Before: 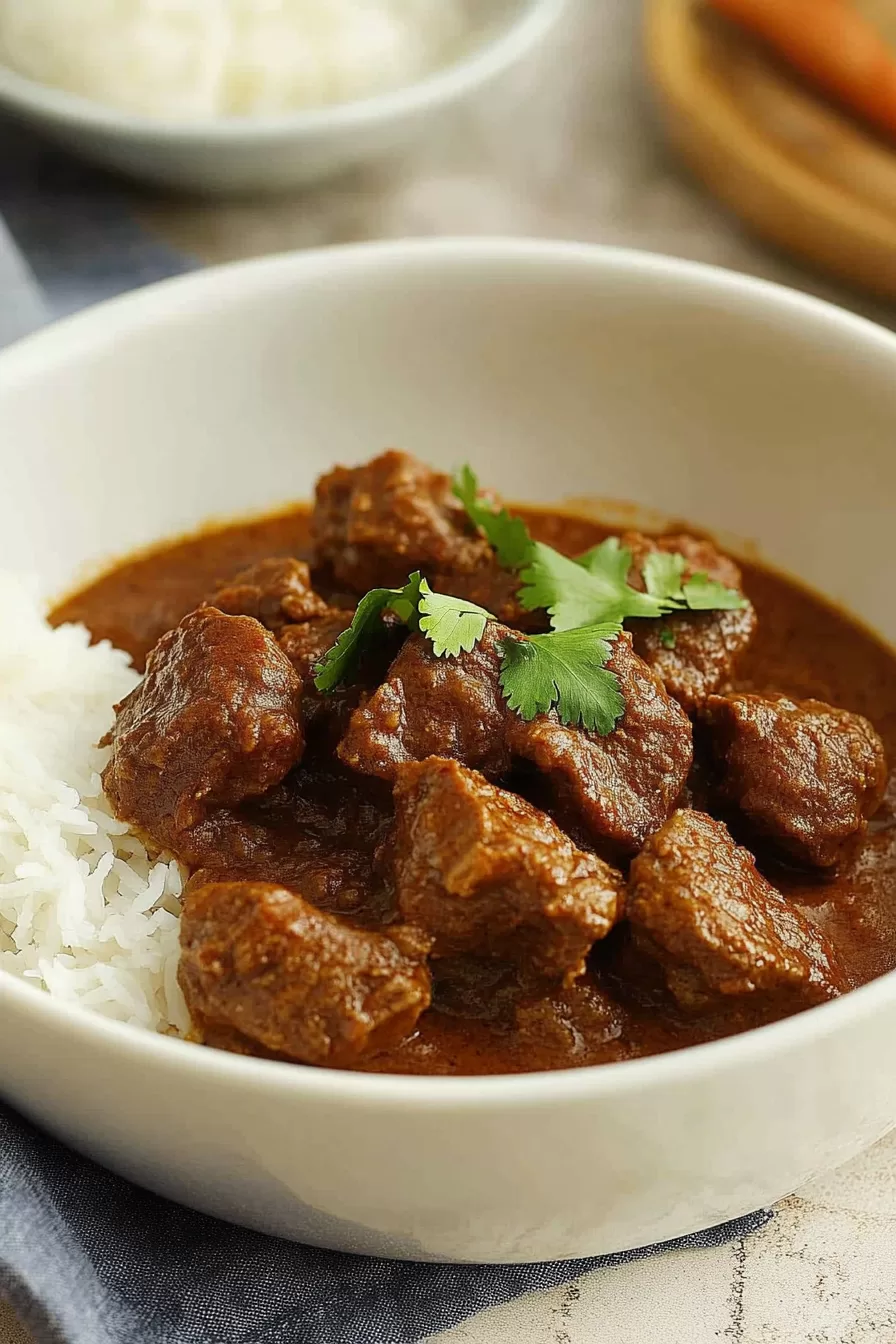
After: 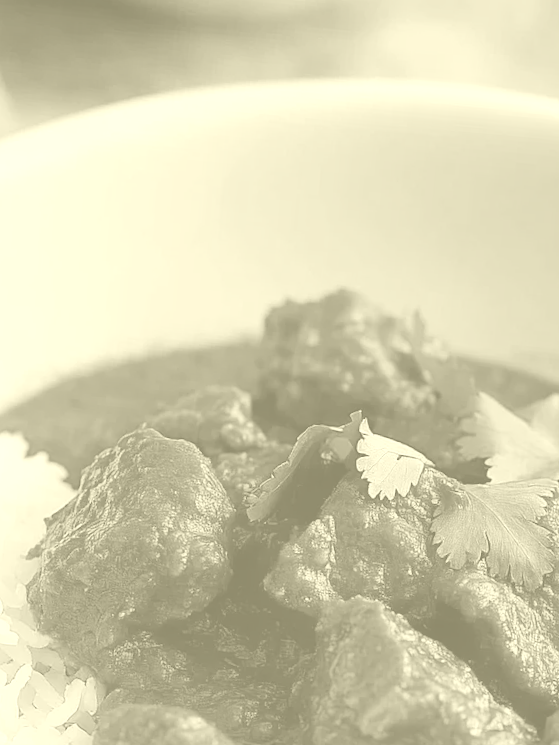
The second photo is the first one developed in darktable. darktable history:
crop and rotate: angle -4.99°, left 2.122%, top 6.945%, right 27.566%, bottom 30.519%
colorize: hue 43.2°, saturation 40%, version 1
